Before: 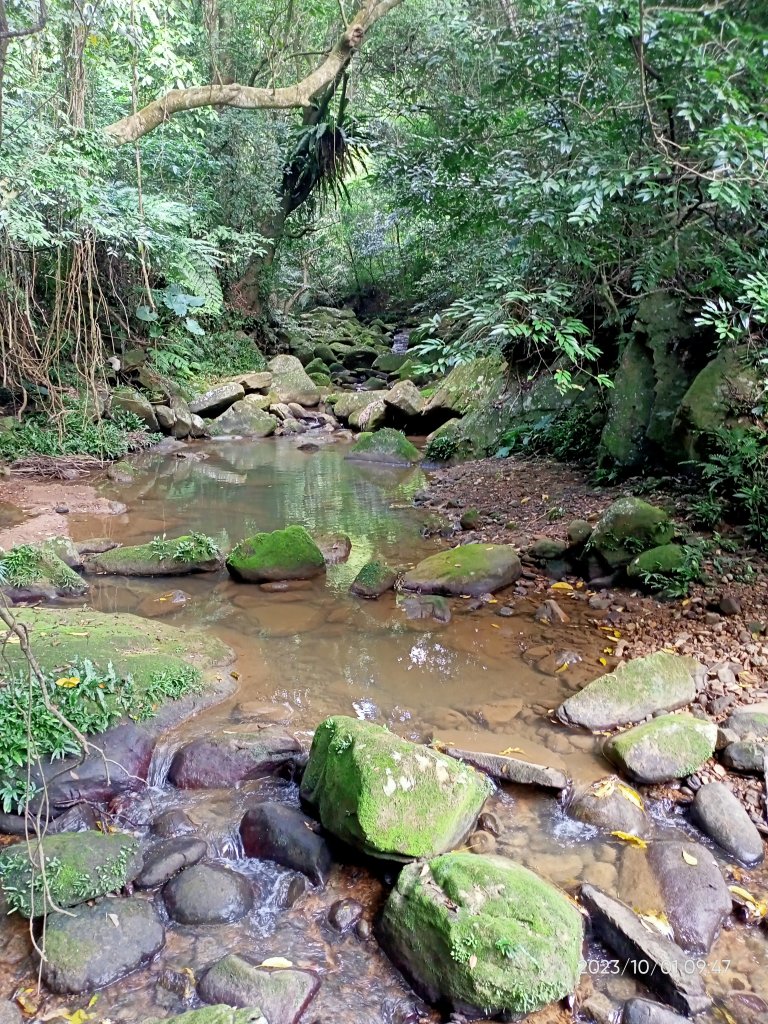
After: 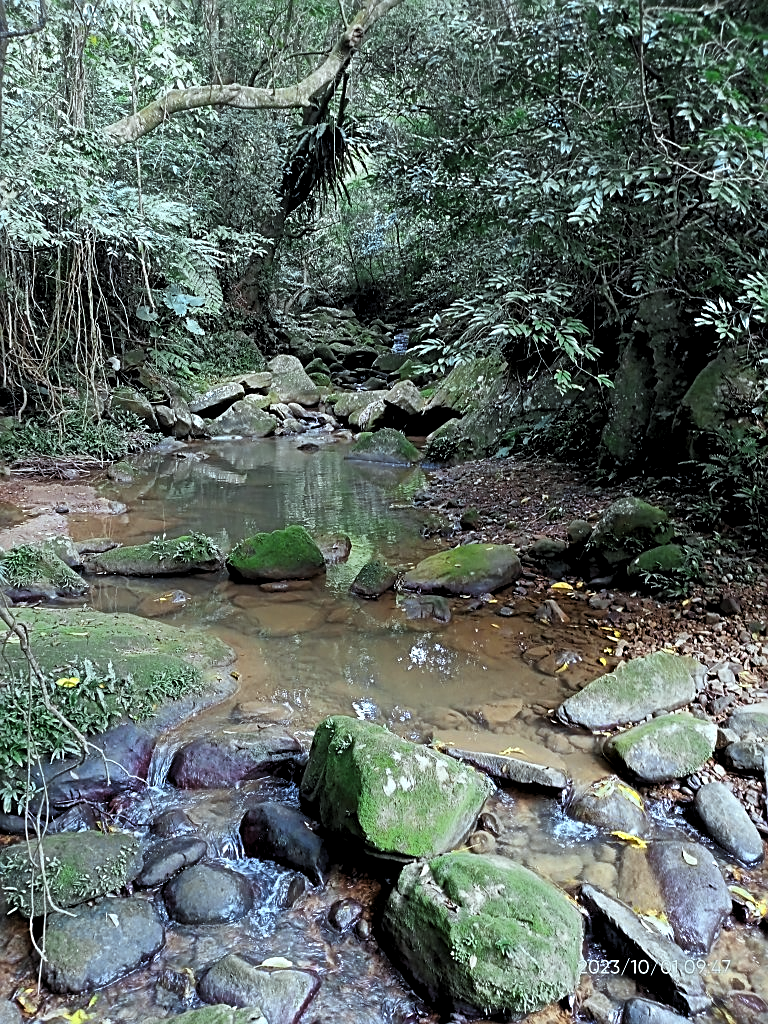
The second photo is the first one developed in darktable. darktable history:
color correction: highlights a* -10.34, highlights b* -9.68
levels: levels [0.116, 0.574, 1]
sharpen: on, module defaults
color zones: curves: ch0 [(0.004, 0.305) (0.261, 0.623) (0.389, 0.399) (0.708, 0.571) (0.947, 0.34)]; ch1 [(0.025, 0.645) (0.229, 0.584) (0.326, 0.551) (0.484, 0.262) (0.757, 0.643)]
